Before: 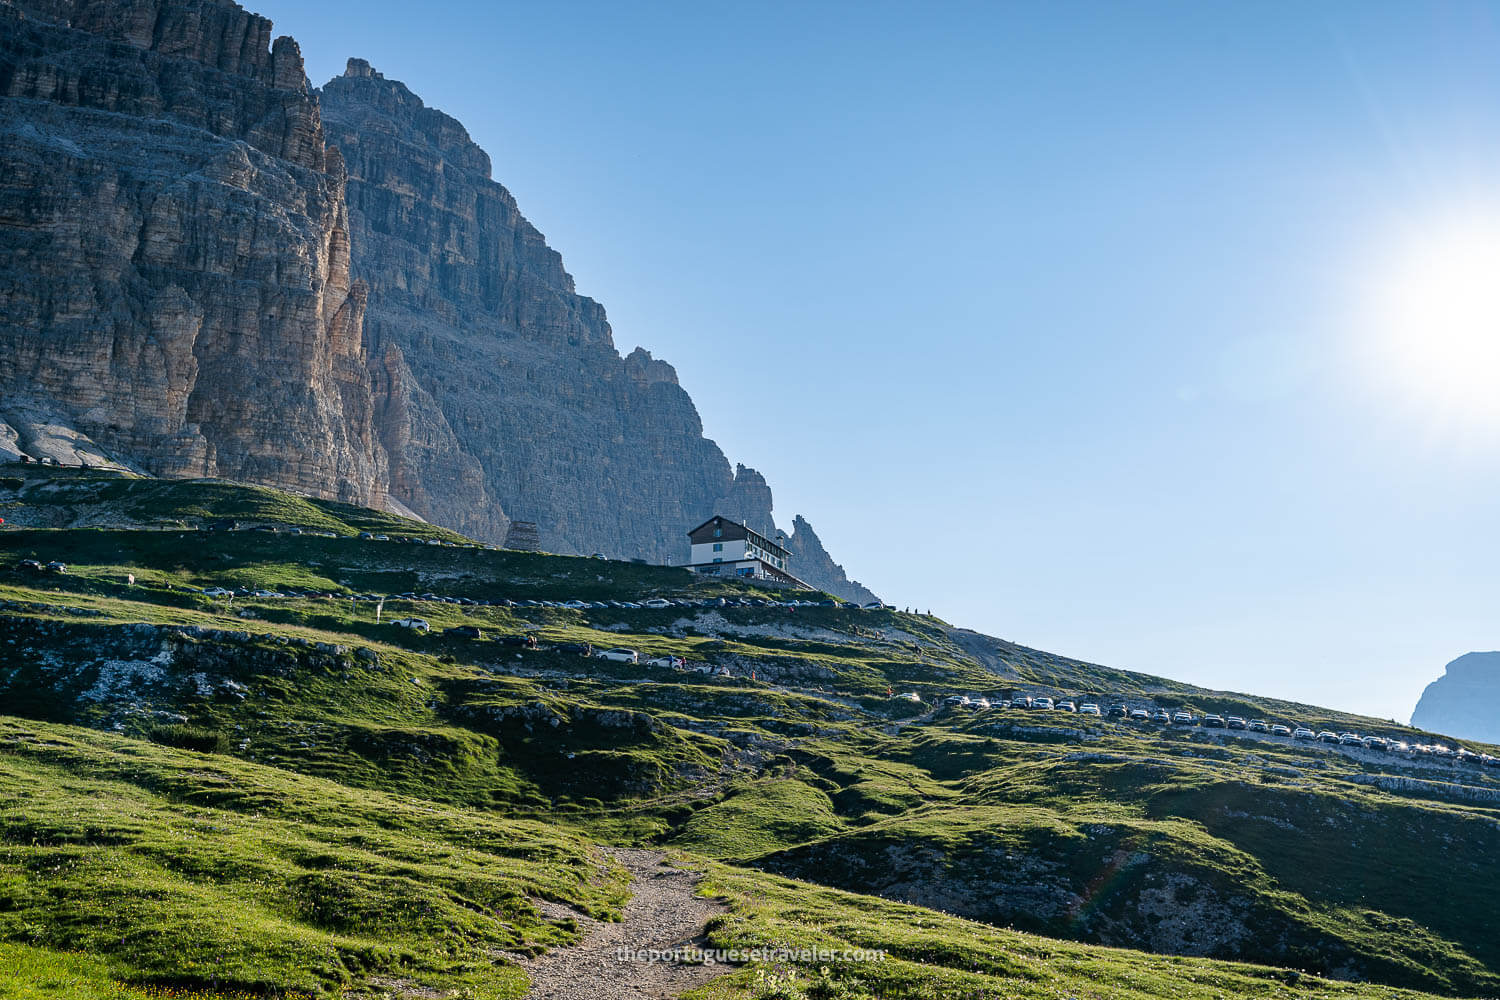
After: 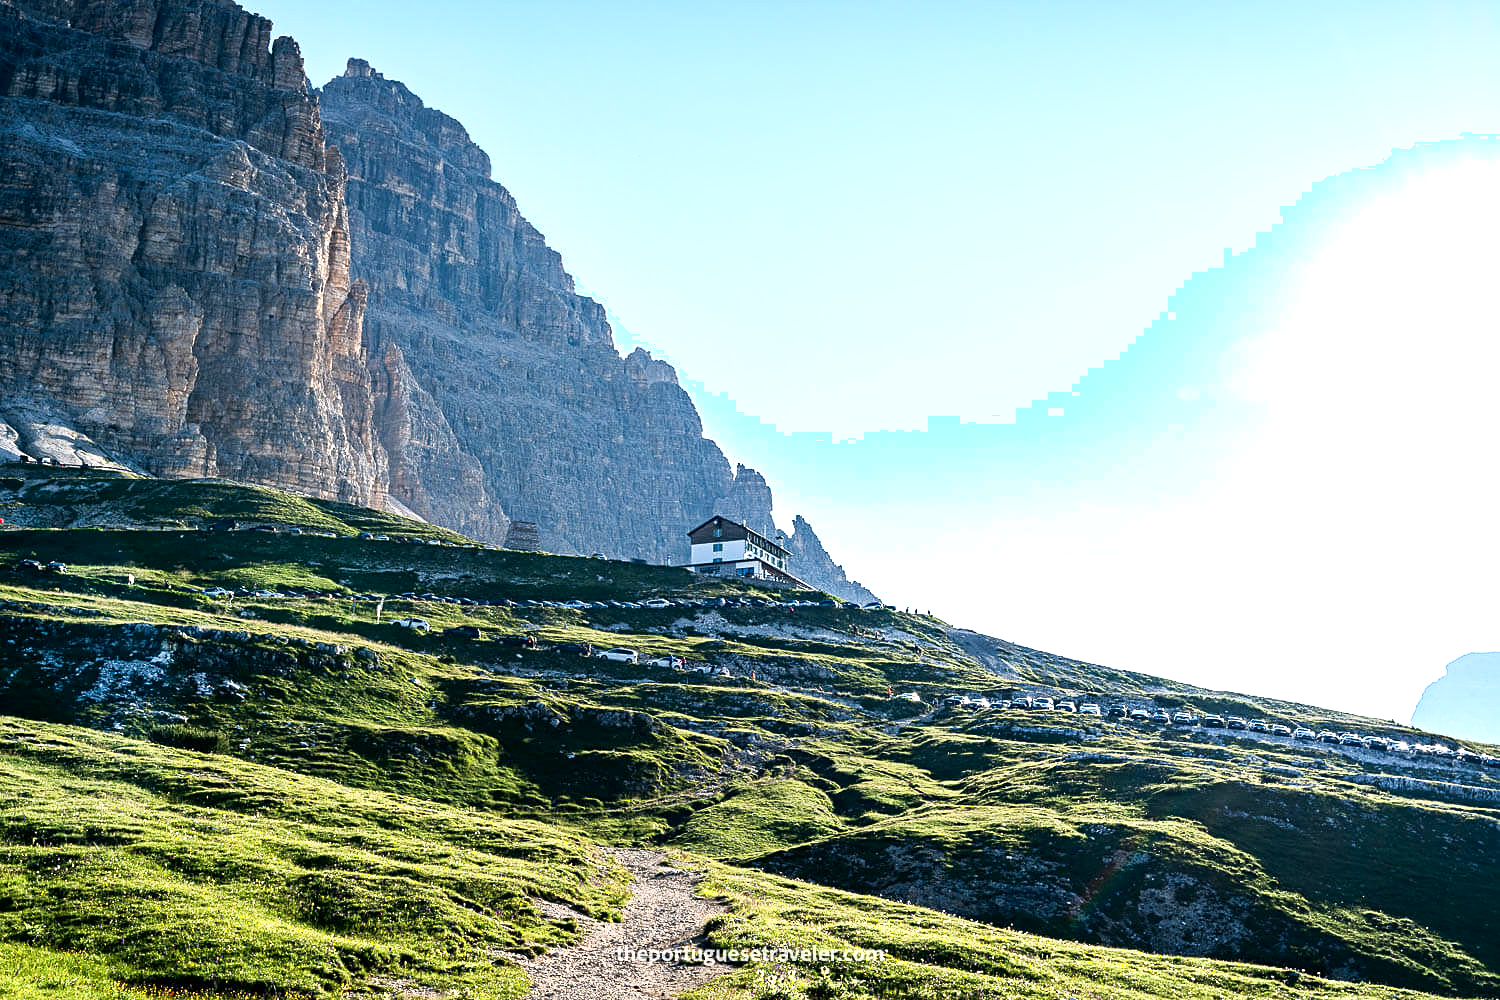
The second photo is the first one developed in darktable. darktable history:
exposure: black level correction 0, exposure 0.936 EV, compensate highlight preservation false
shadows and highlights: shadows -63.32, white point adjustment -5.29, highlights 61.61
sharpen: amount 0.201
